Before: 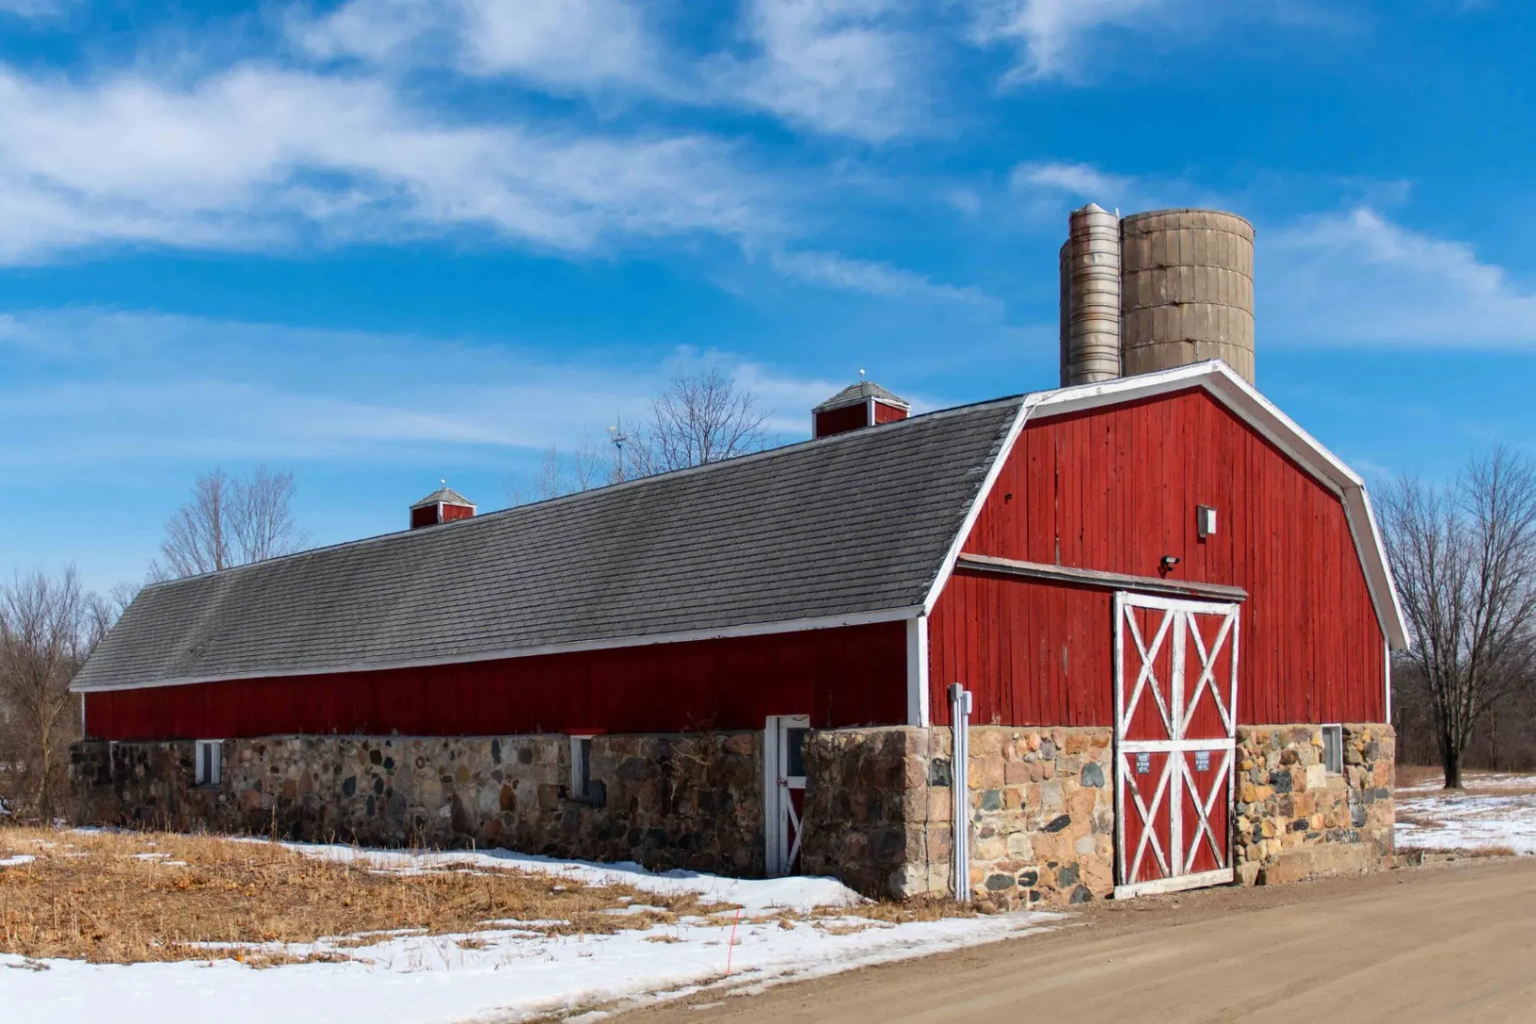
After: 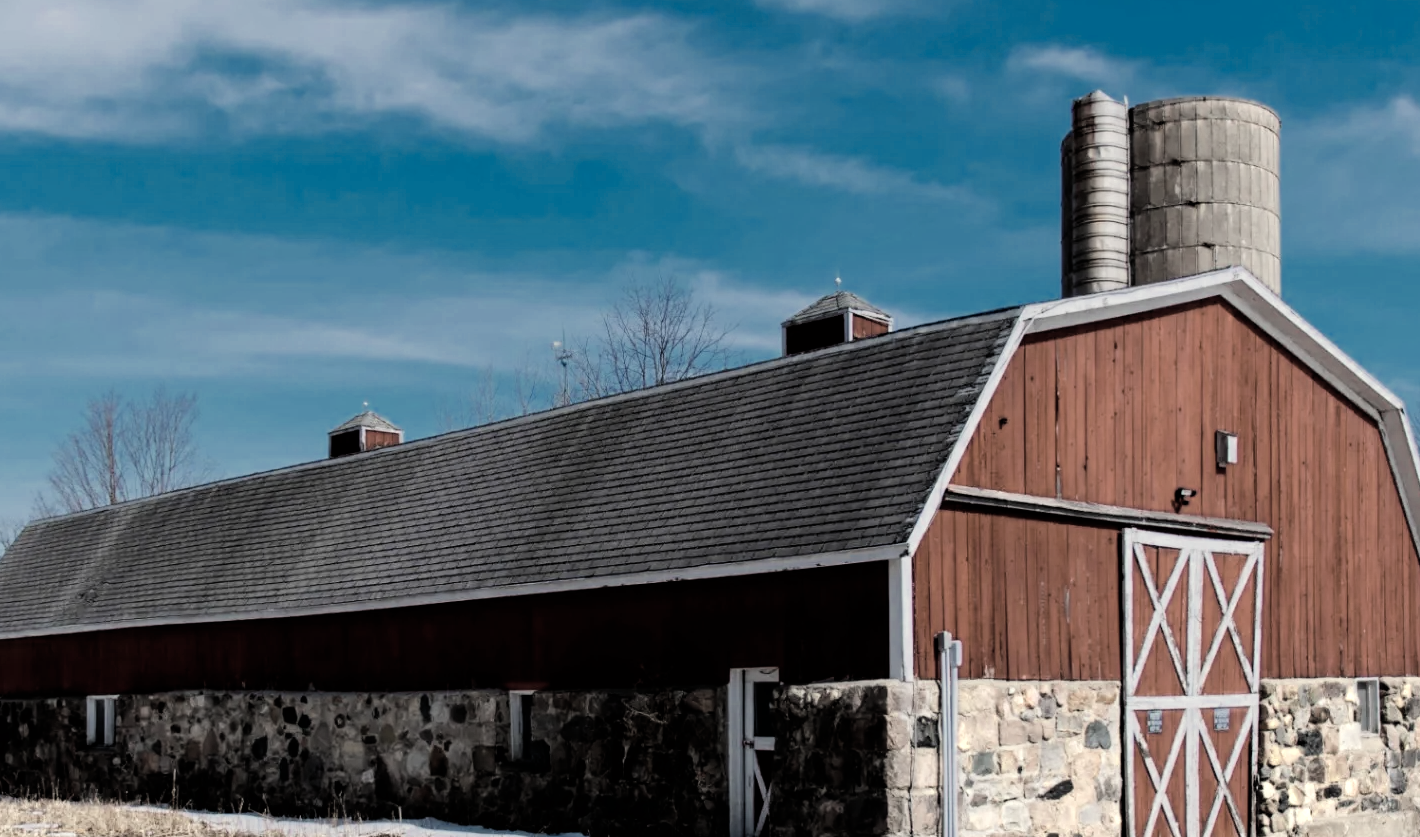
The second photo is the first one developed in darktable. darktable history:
crop: left 7.774%, top 12.101%, right 10.215%, bottom 15.422%
color zones: curves: ch0 [(0.25, 0.667) (0.758, 0.368)]; ch1 [(0.215, 0.245) (0.761, 0.373)]; ch2 [(0.247, 0.554) (0.761, 0.436)], mix 19.01%
filmic rgb: black relative exposure -5.07 EV, white relative exposure 3.95 EV, hardness 2.88, contrast 1.297, color science v6 (2022)
